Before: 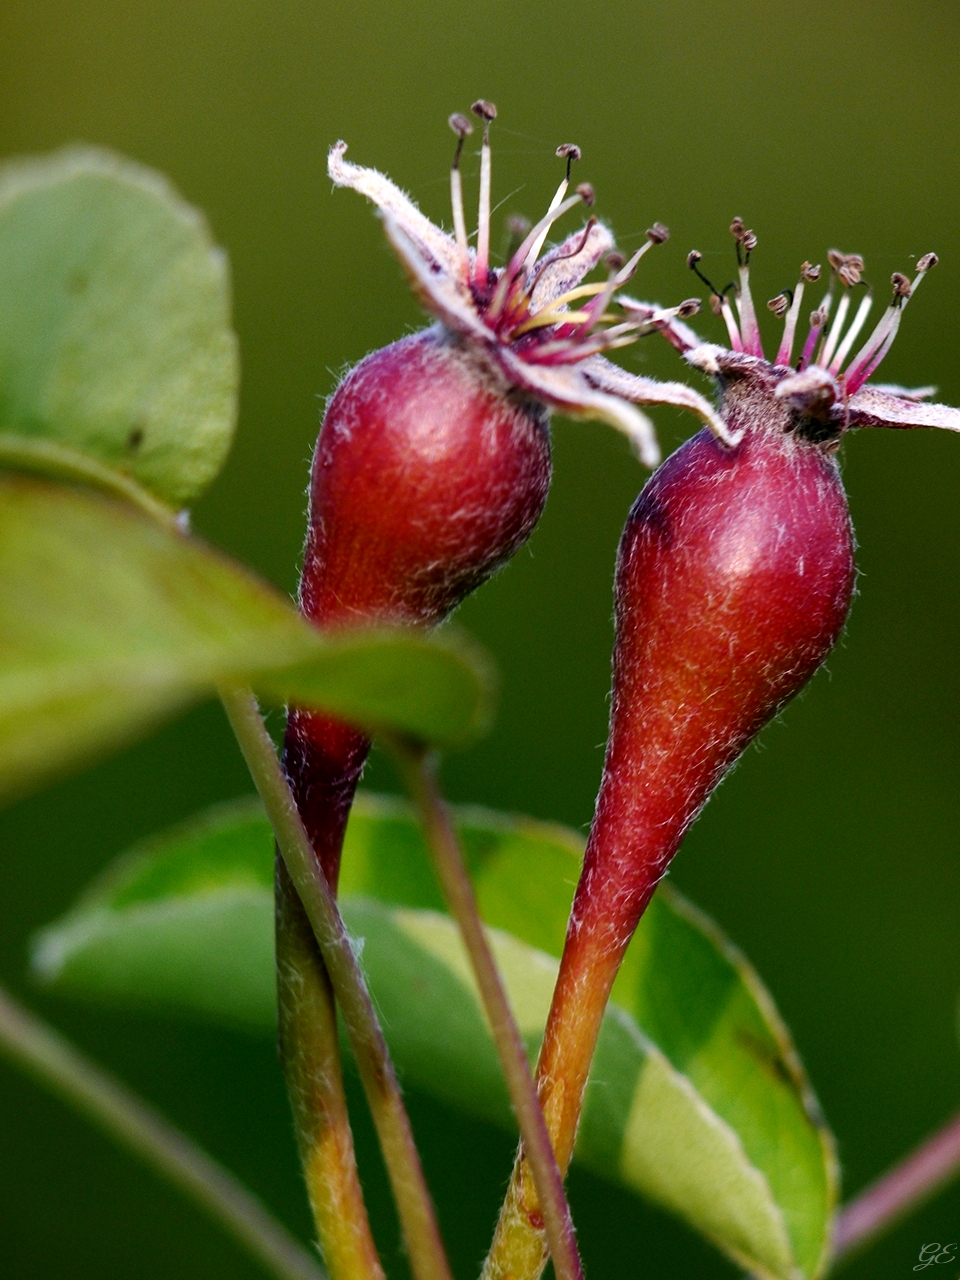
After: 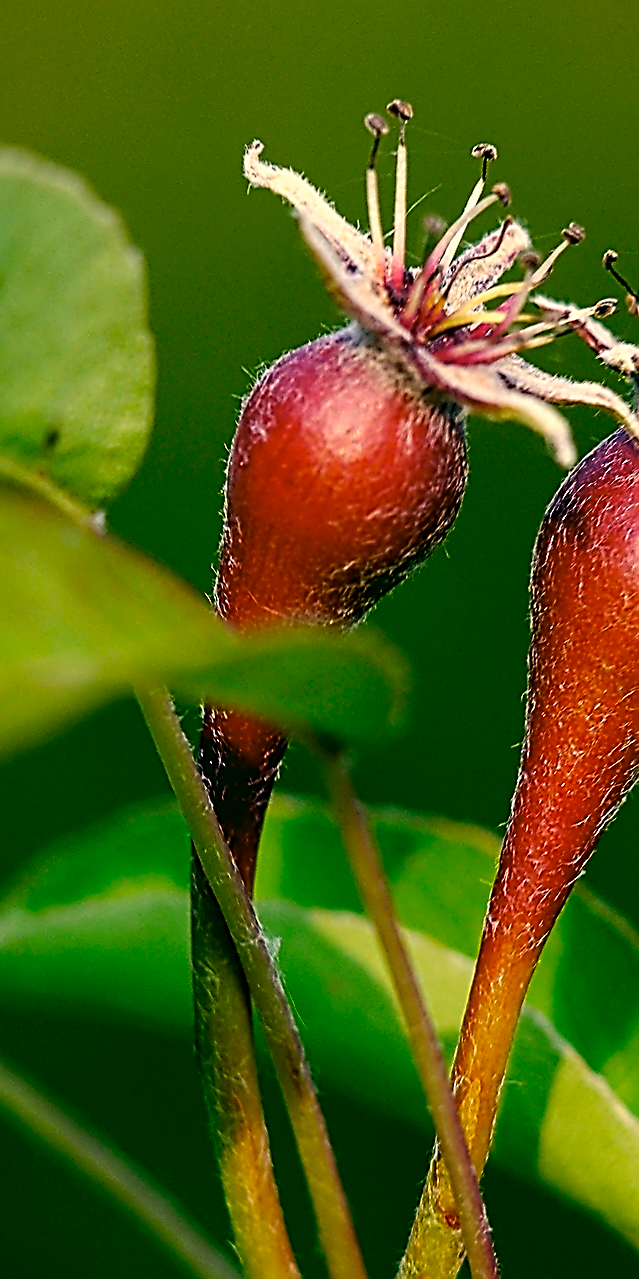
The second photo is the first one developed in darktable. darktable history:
contrast equalizer: y [[0.5, 0.5, 0.5, 0.515, 0.749, 0.84], [0.5 ×6], [0.5 ×6], [0, 0, 0, 0.001, 0.067, 0.262], [0 ×6]]
color correction: highlights a* 5.3, highlights b* 24.26, shadows a* -15.58, shadows b* 4.02
sharpen: amount 0.901
crop and rotate: left 8.786%, right 24.548%
